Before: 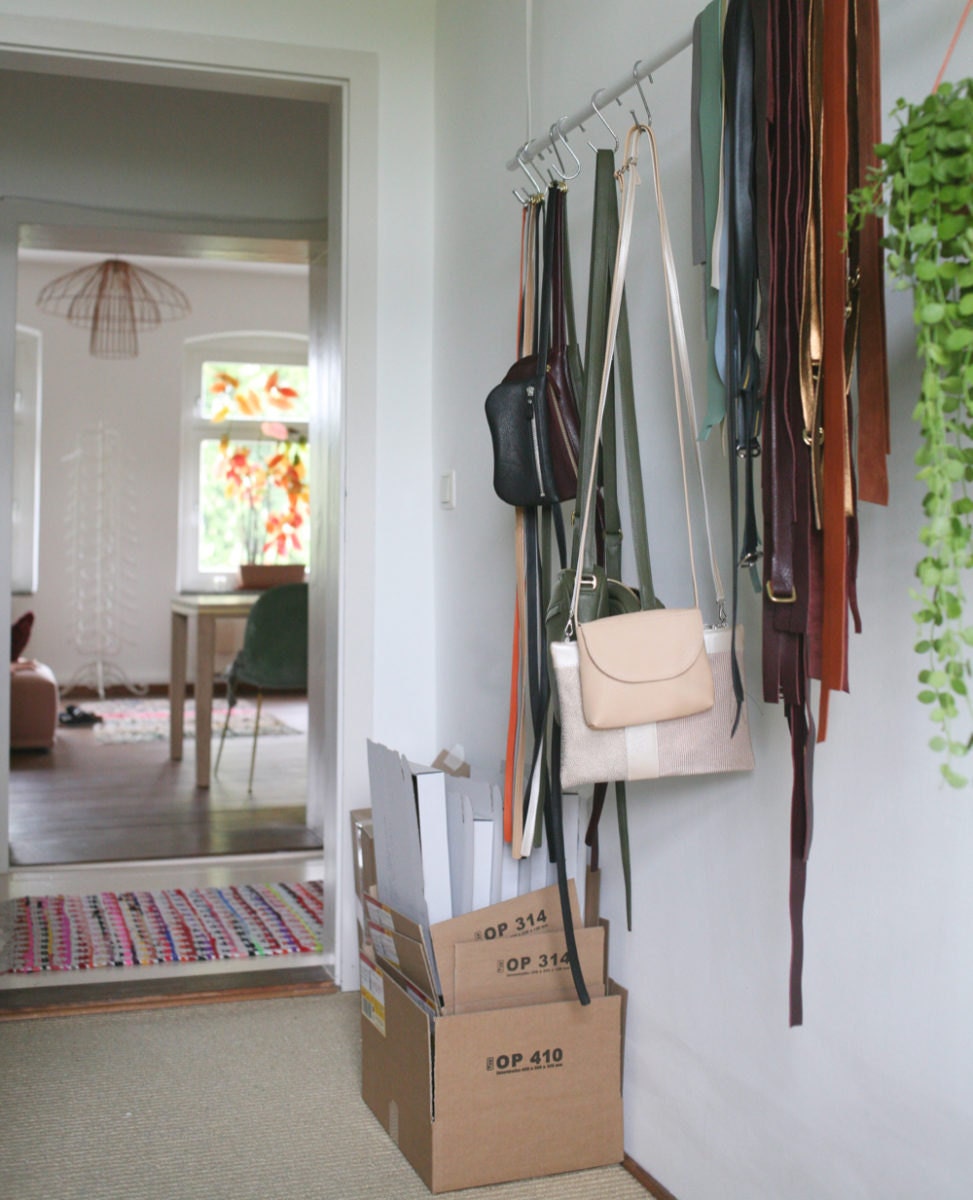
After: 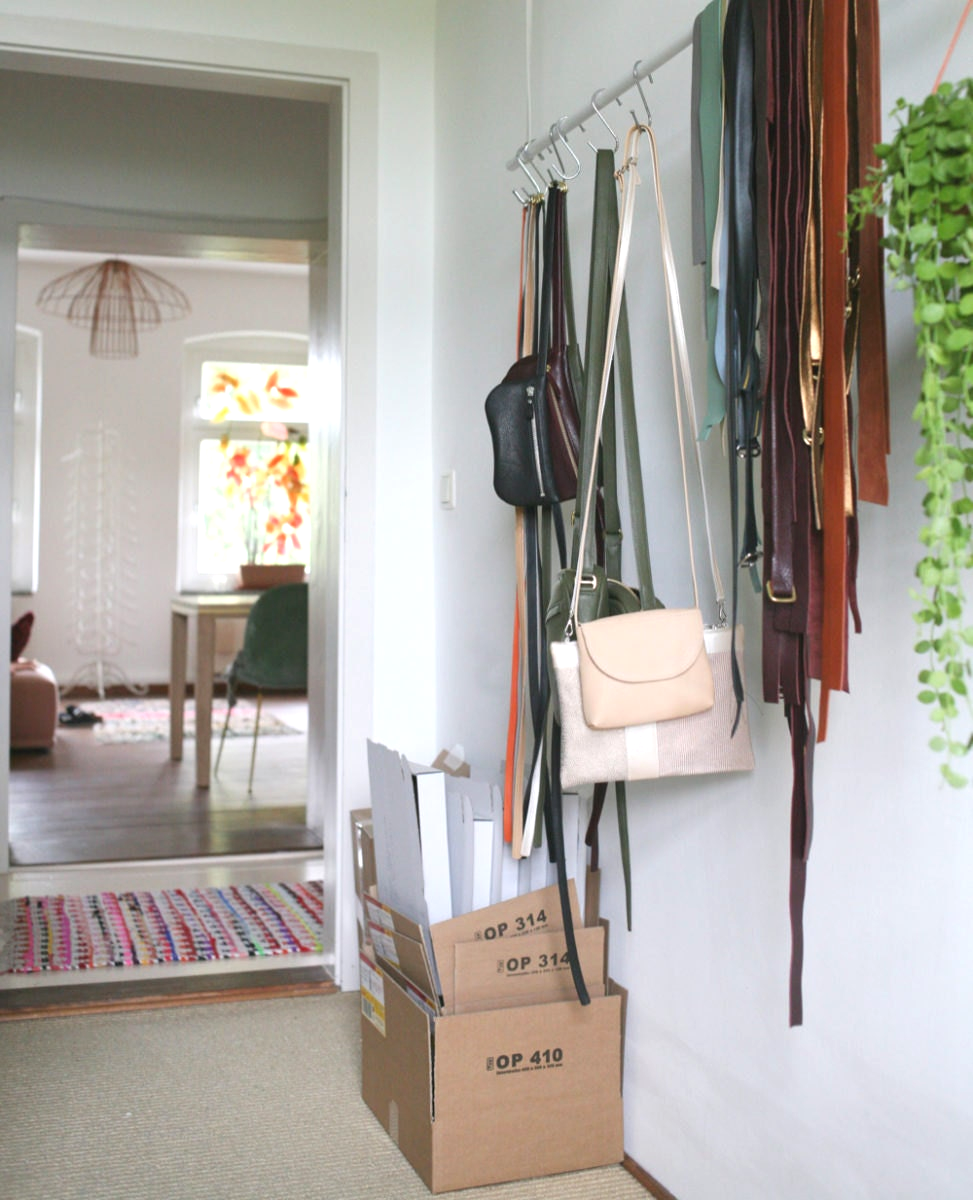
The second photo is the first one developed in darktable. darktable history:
exposure: exposure 0.433 EV, compensate exposure bias true, compensate highlight preservation false
